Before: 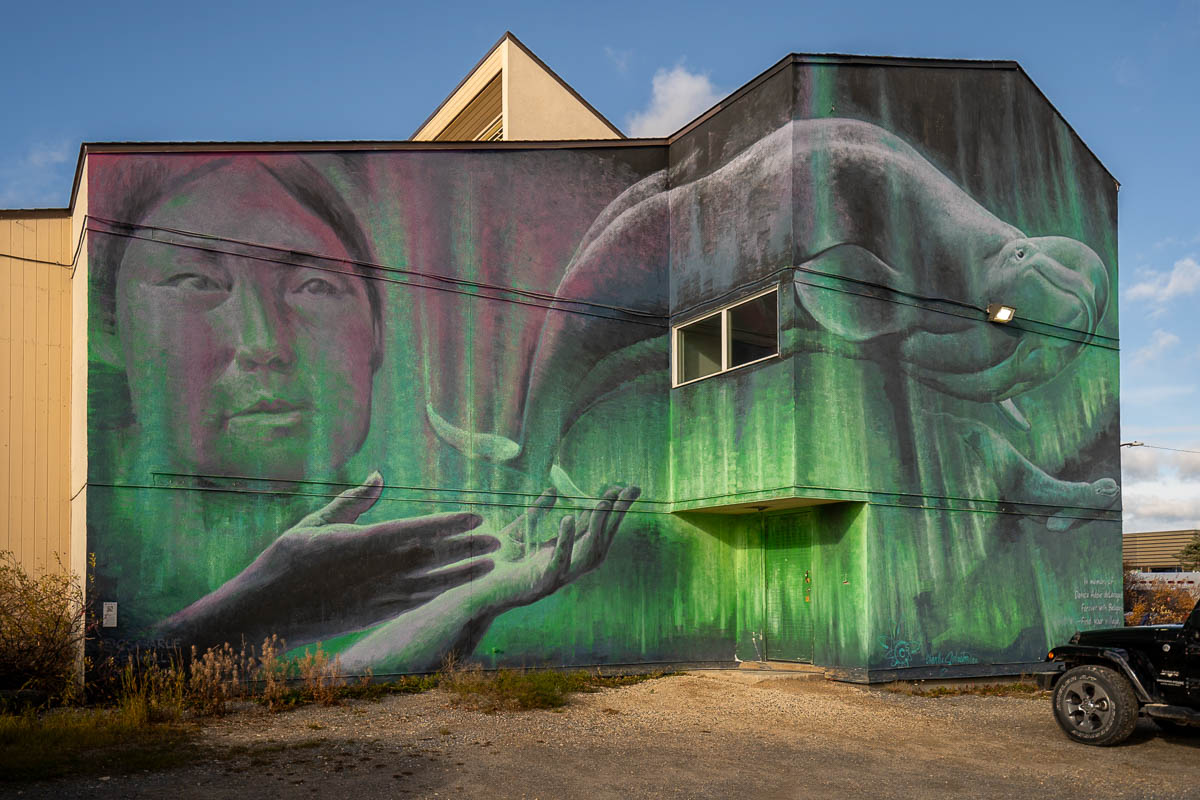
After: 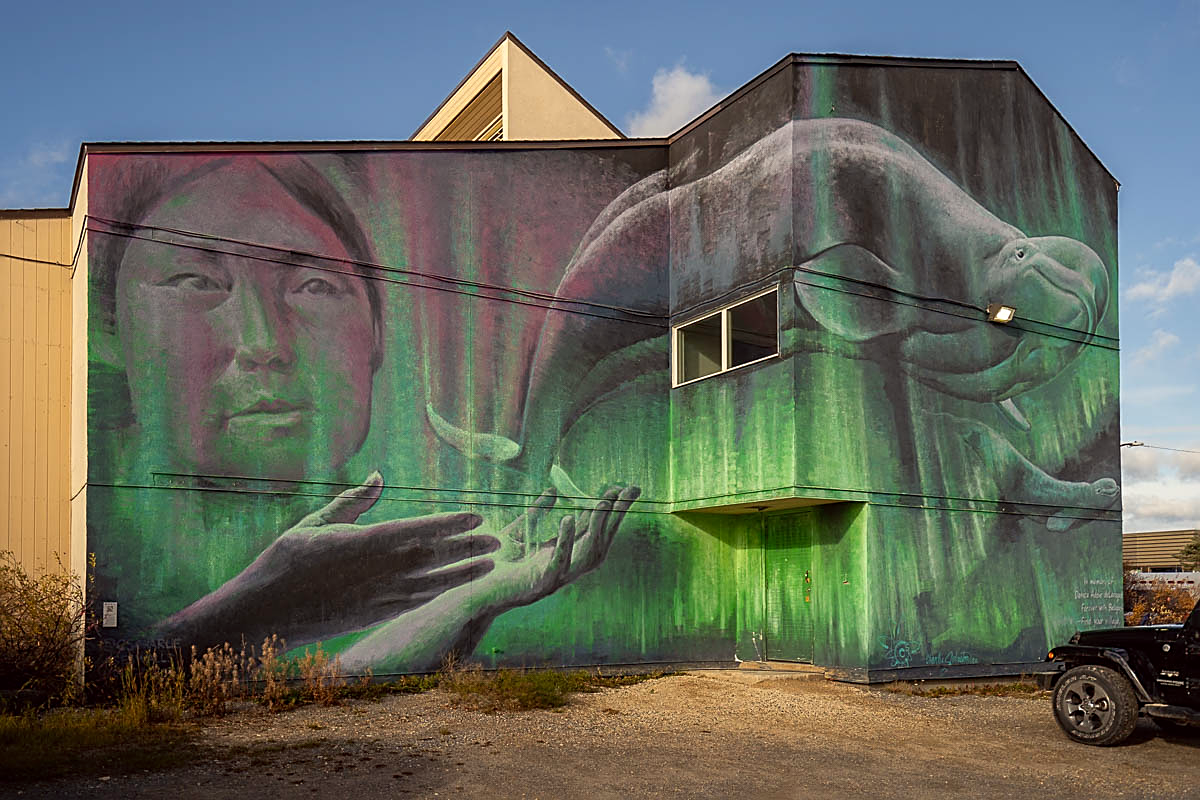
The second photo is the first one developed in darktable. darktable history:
color correction: highlights a* -0.95, highlights b* 4.5, shadows a* 3.55
sharpen: on, module defaults
